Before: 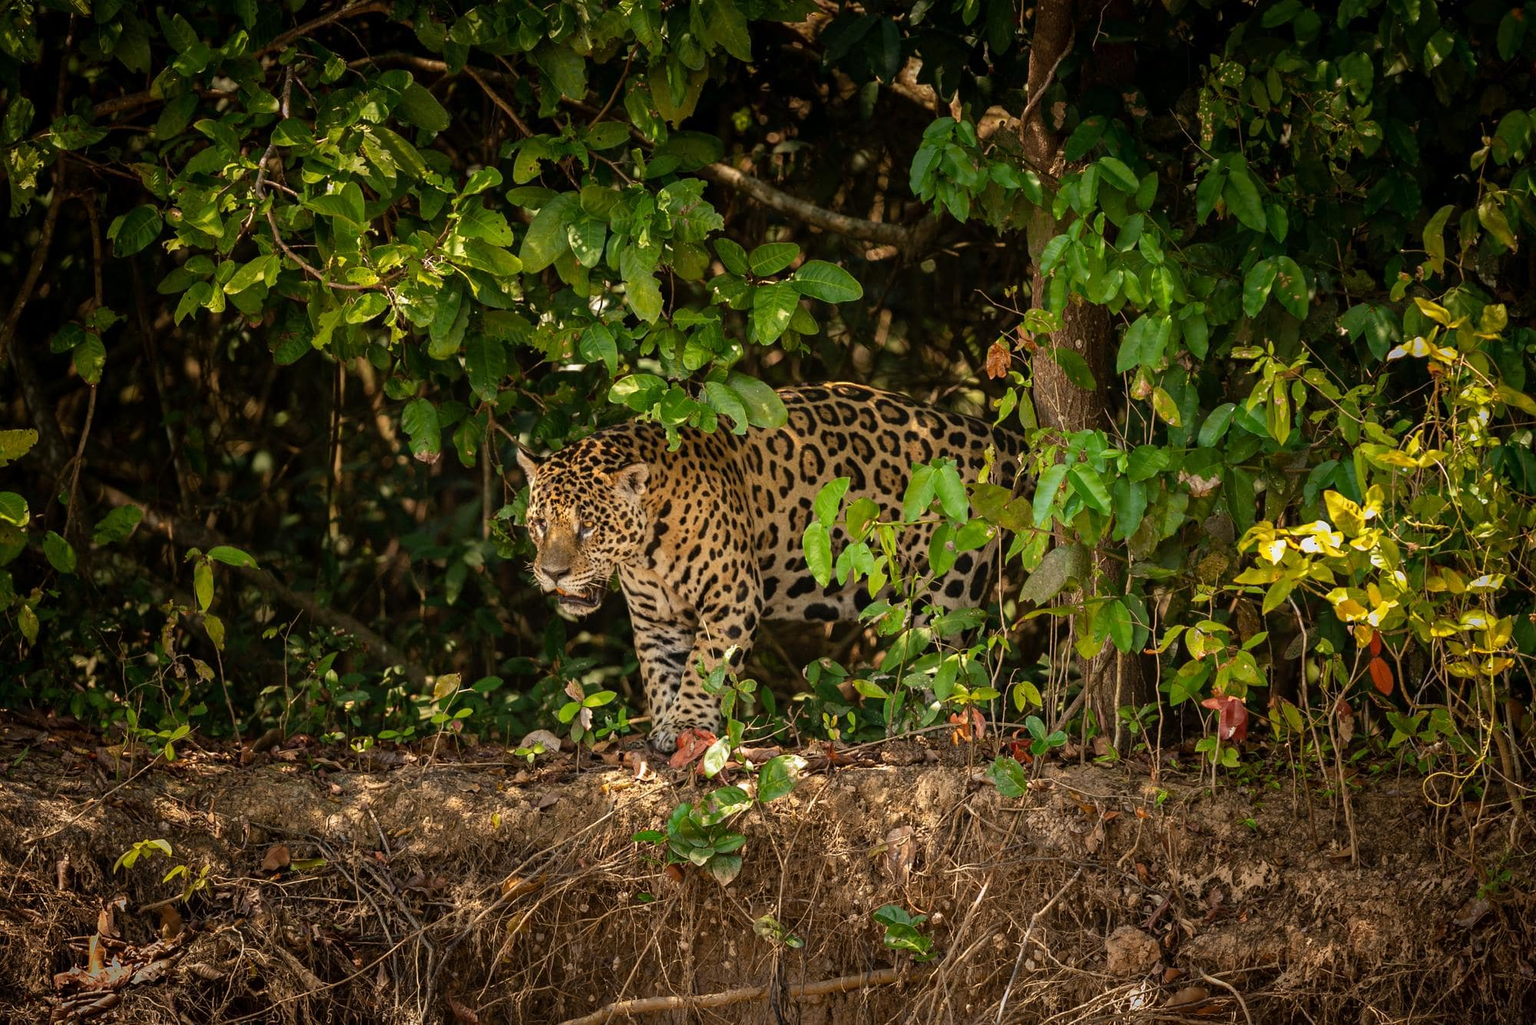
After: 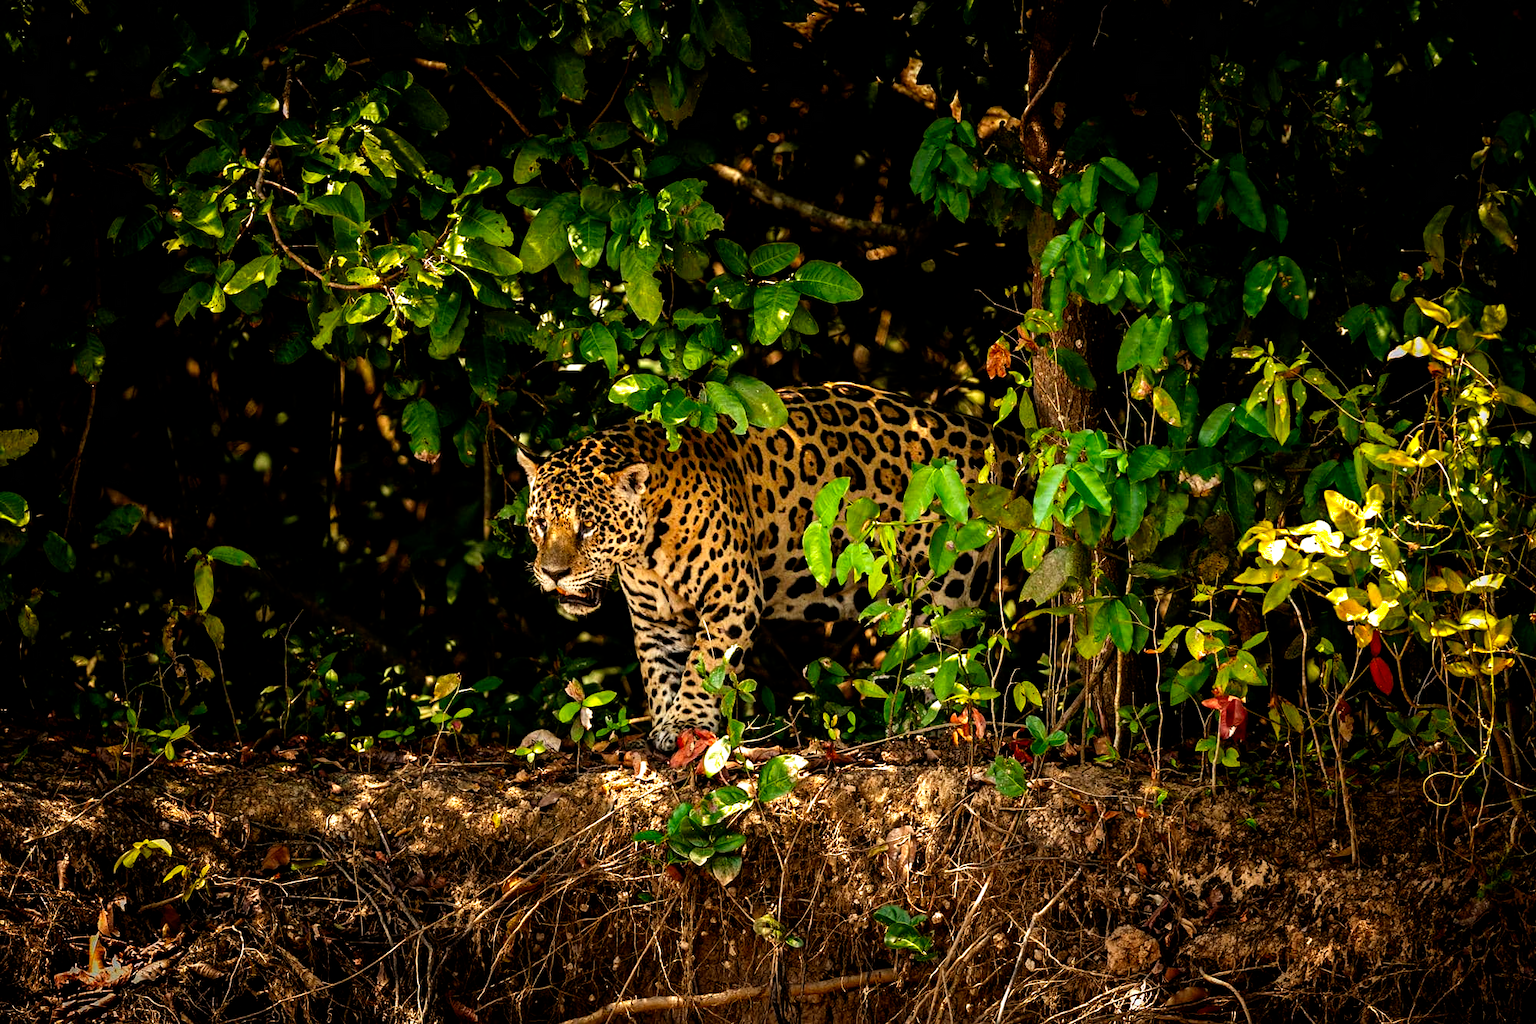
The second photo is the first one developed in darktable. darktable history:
filmic rgb: black relative exposure -8.23 EV, white relative exposure 2.23 EV, hardness 7.04, latitude 84.84%, contrast 1.707, highlights saturation mix -3.56%, shadows ↔ highlights balance -1.85%, preserve chrominance no, color science v4 (2020), contrast in shadows soft
